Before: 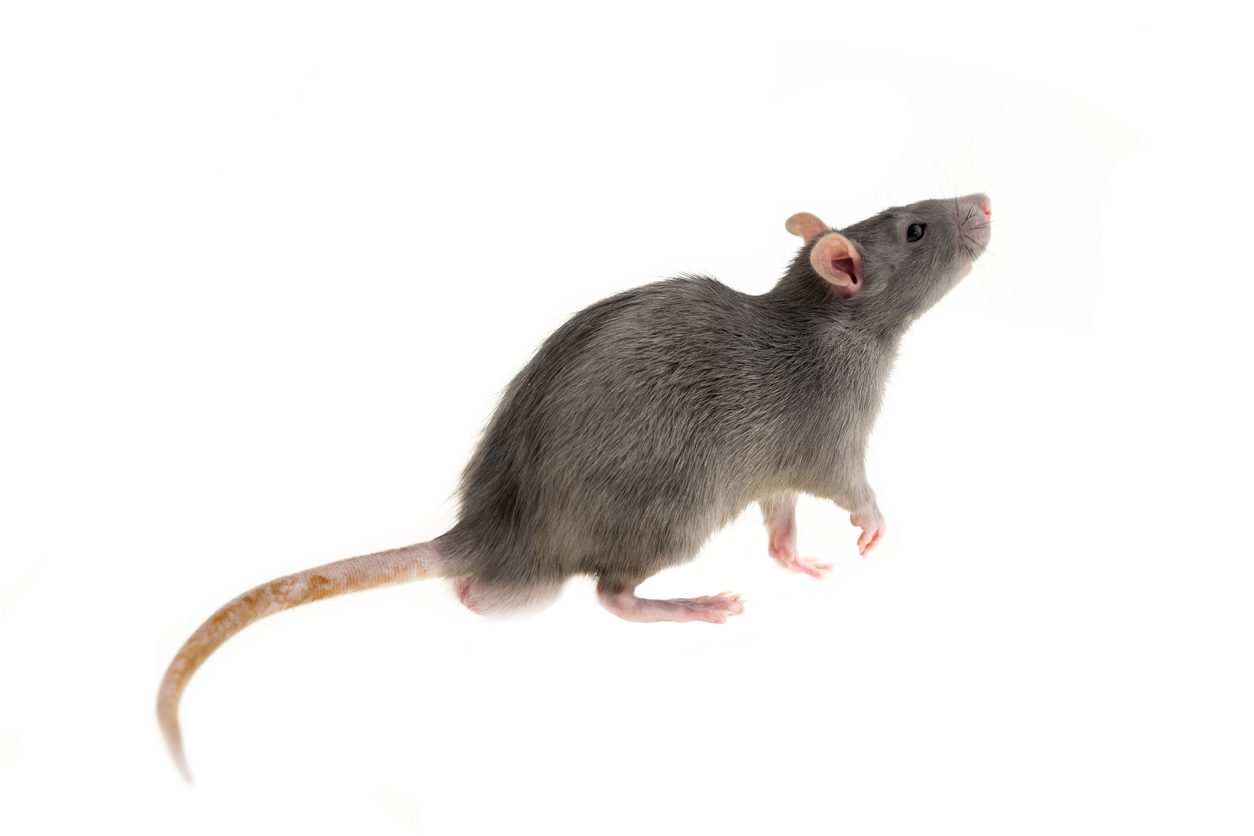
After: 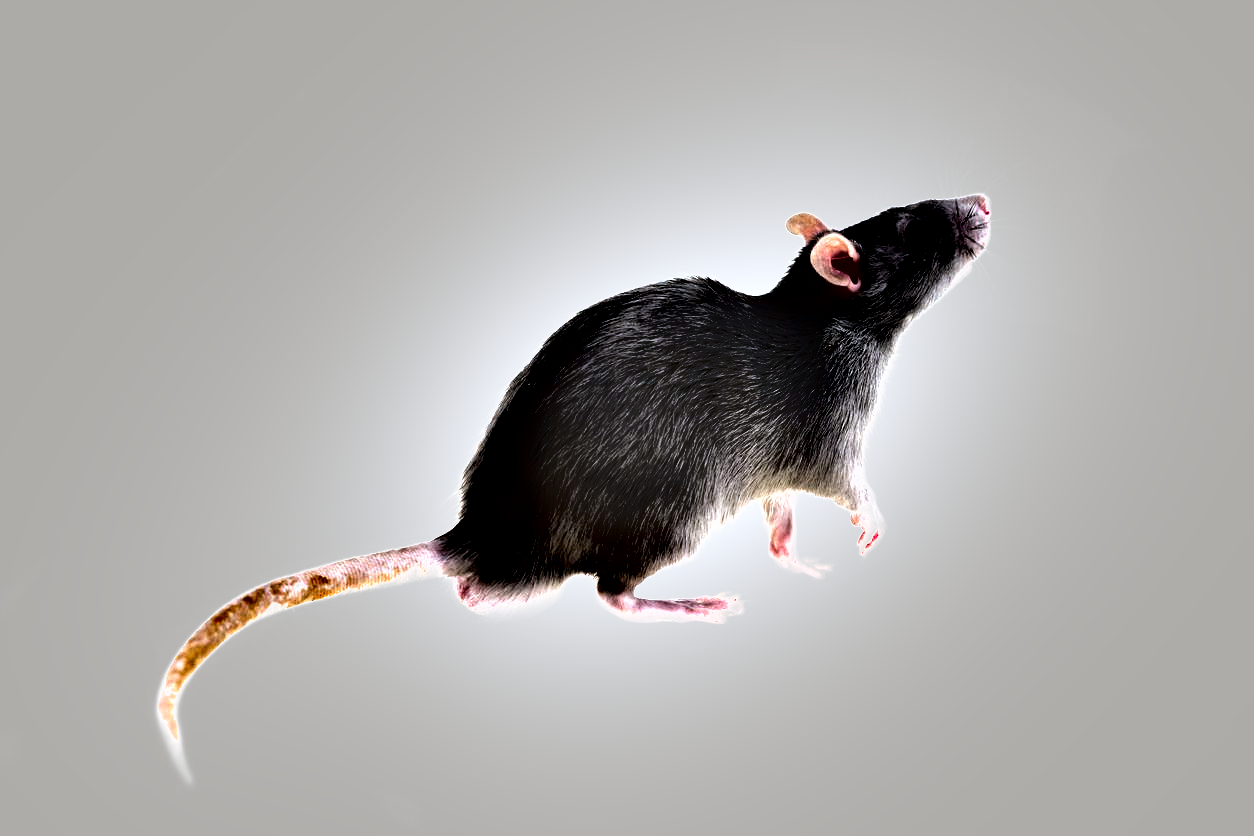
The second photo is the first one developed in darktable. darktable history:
exposure: black level correction 0.001, exposure 0.5 EV, compensate exposure bias true, compensate highlight preservation false
tone equalizer: -8 EV -0.75 EV, -7 EV -0.7 EV, -6 EV -0.6 EV, -5 EV -0.4 EV, -3 EV 0.4 EV, -2 EV 0.6 EV, -1 EV 0.7 EV, +0 EV 0.75 EV, edges refinement/feathering 500, mask exposure compensation -1.57 EV, preserve details no
shadows and highlights: radius 133.83, soften with gaussian
white balance: red 0.954, blue 1.079
